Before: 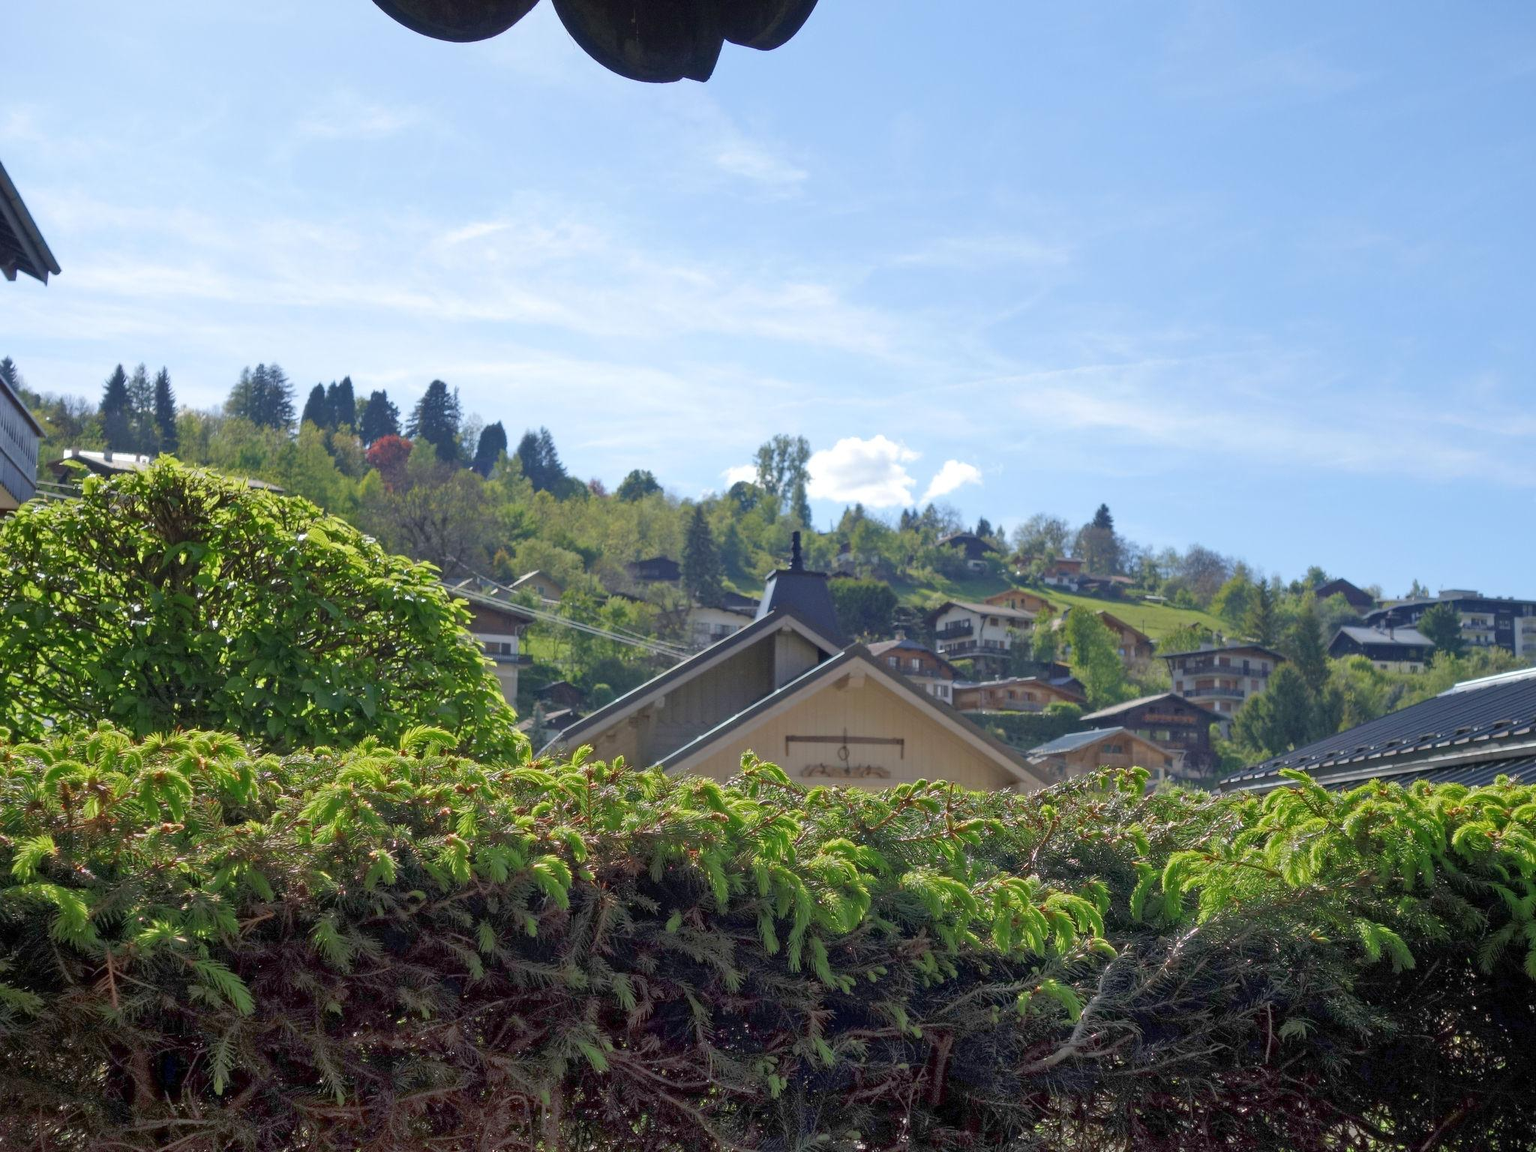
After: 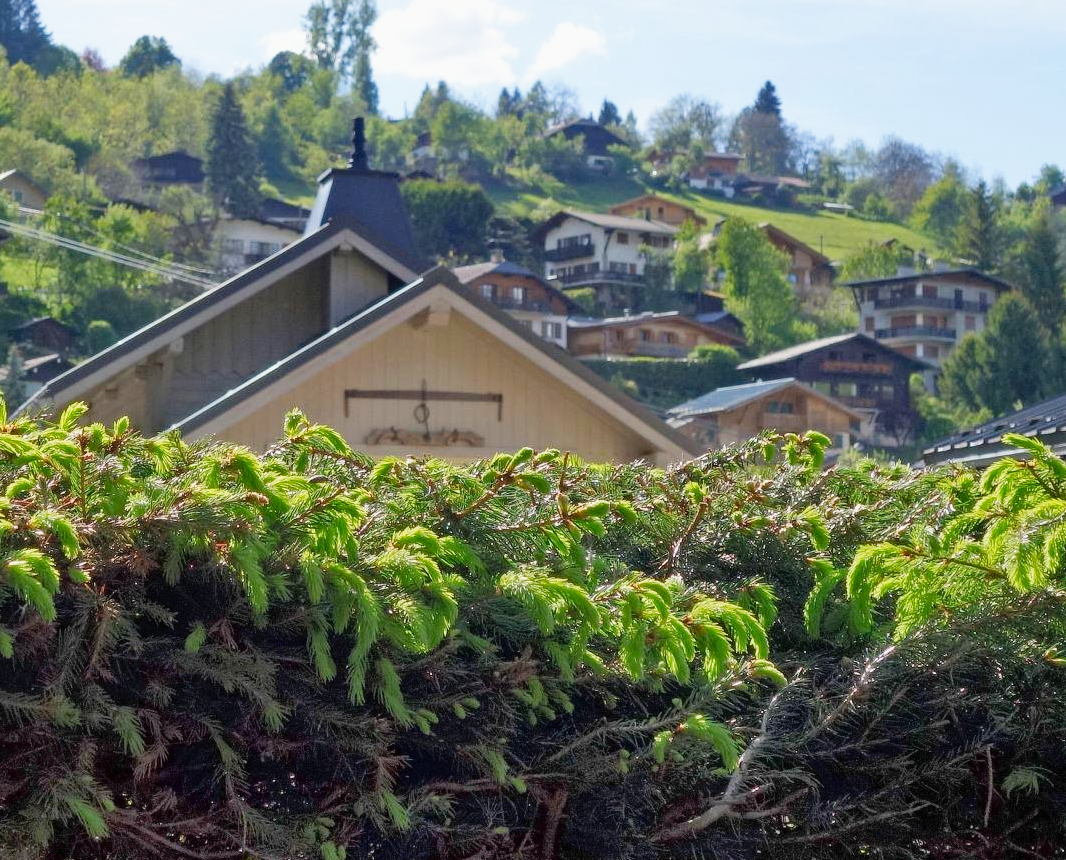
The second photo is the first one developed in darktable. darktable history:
crop: left 34.336%, top 38.54%, right 13.565%, bottom 5.458%
tone curve: curves: ch0 [(0, 0.003) (0.044, 0.032) (0.12, 0.089) (0.19, 0.164) (0.269, 0.269) (0.473, 0.533) (0.595, 0.695) (0.718, 0.823) (0.855, 0.931) (1, 0.982)]; ch1 [(0, 0) (0.243, 0.245) (0.427, 0.387) (0.493, 0.481) (0.501, 0.5) (0.521, 0.528) (0.554, 0.586) (0.607, 0.655) (0.671, 0.735) (0.796, 0.85) (1, 1)]; ch2 [(0, 0) (0.249, 0.216) (0.357, 0.317) (0.448, 0.432) (0.478, 0.492) (0.498, 0.499) (0.517, 0.519) (0.537, 0.57) (0.569, 0.623) (0.61, 0.663) (0.706, 0.75) (0.808, 0.809) (0.991, 0.968)], preserve colors none
